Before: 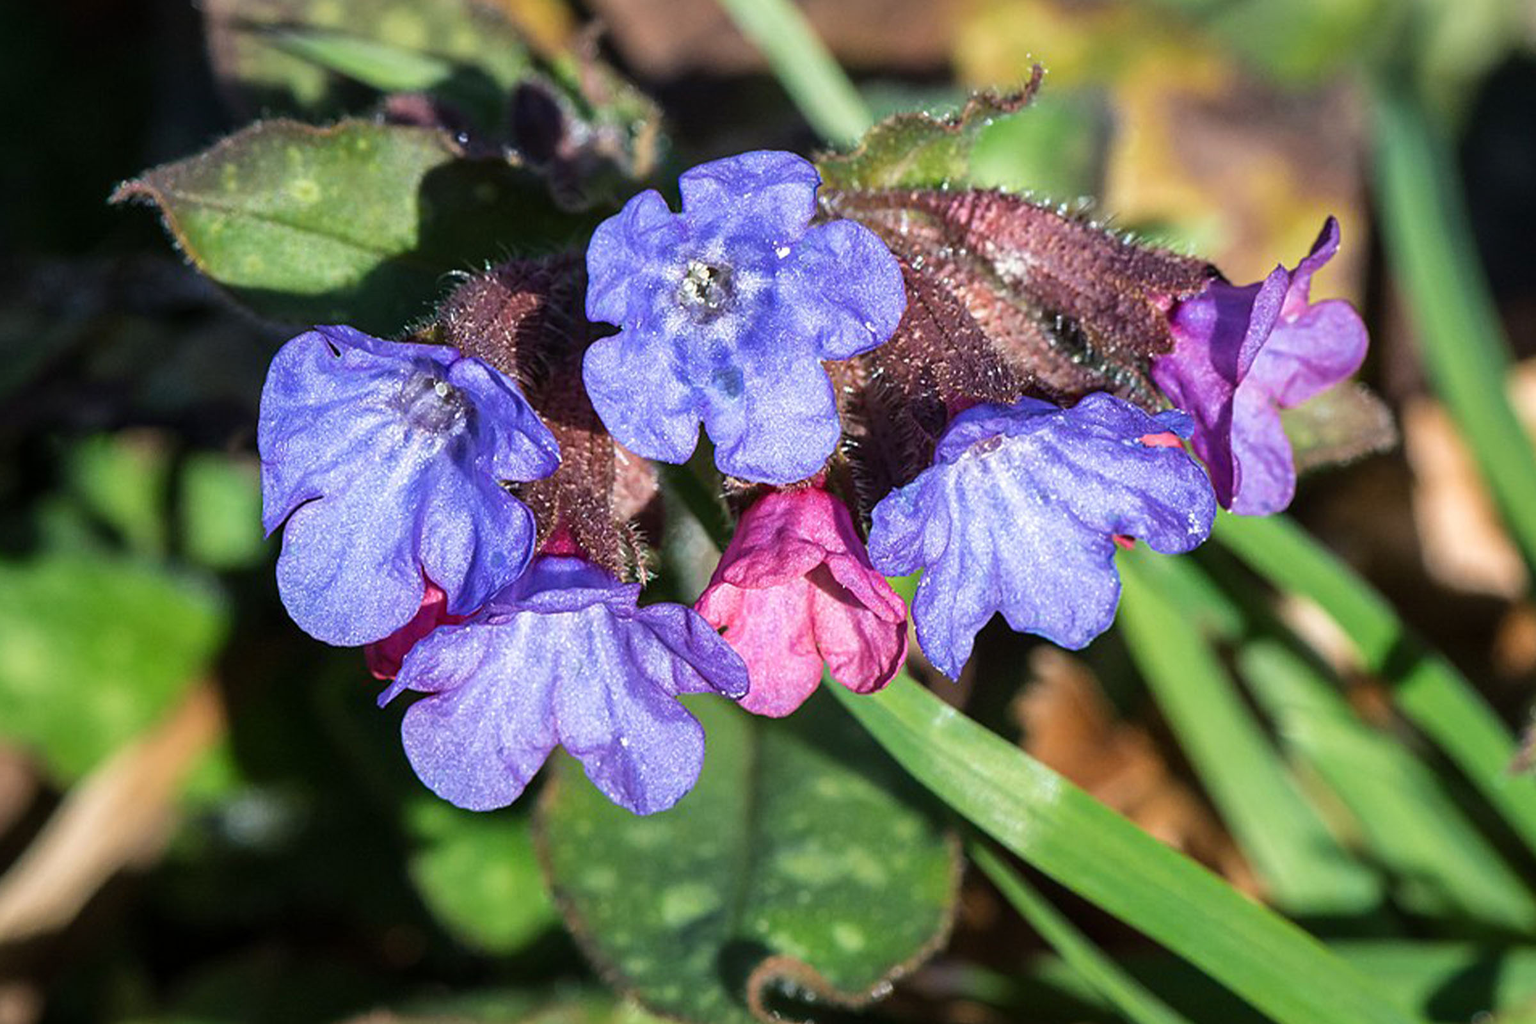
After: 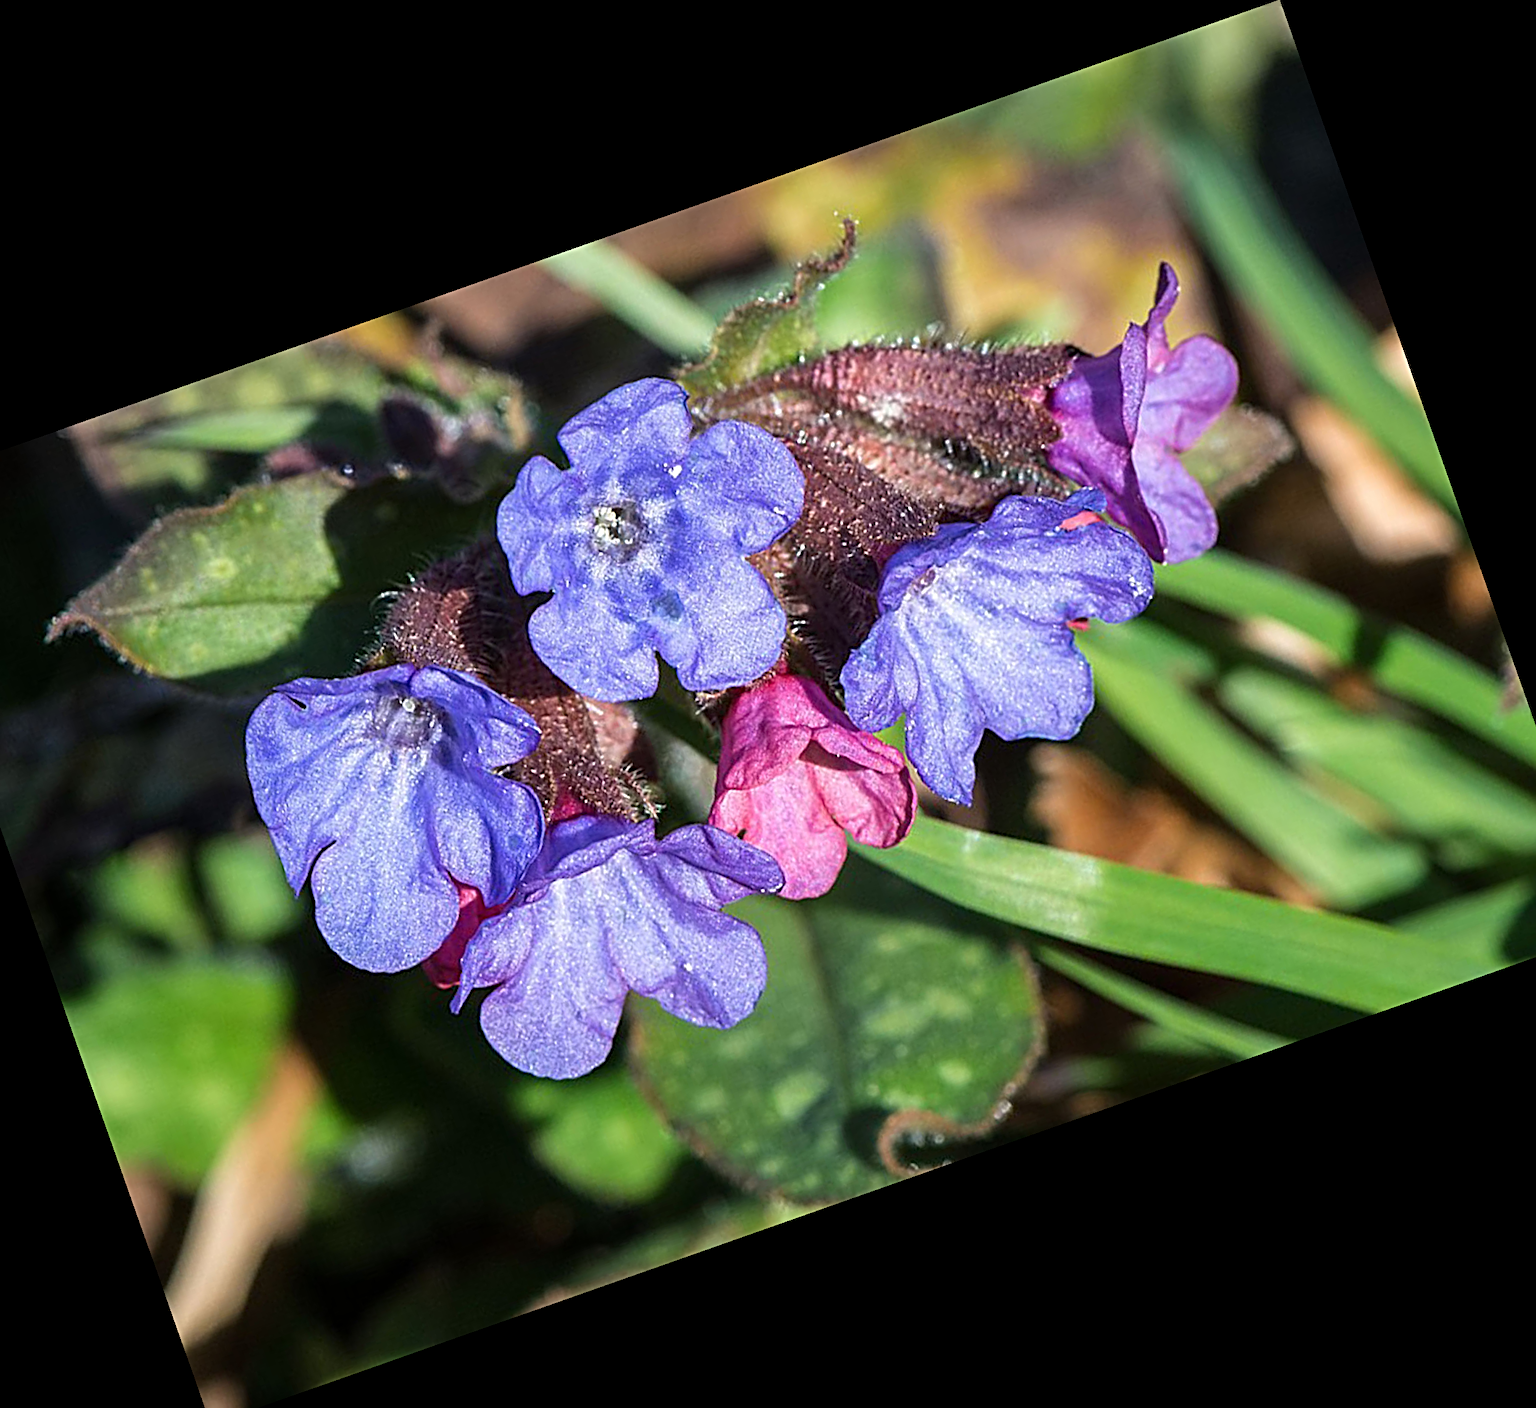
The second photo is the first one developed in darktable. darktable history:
crop and rotate: angle 19.43°, left 6.812%, right 4.125%, bottom 1.087%
sharpen: radius 4
